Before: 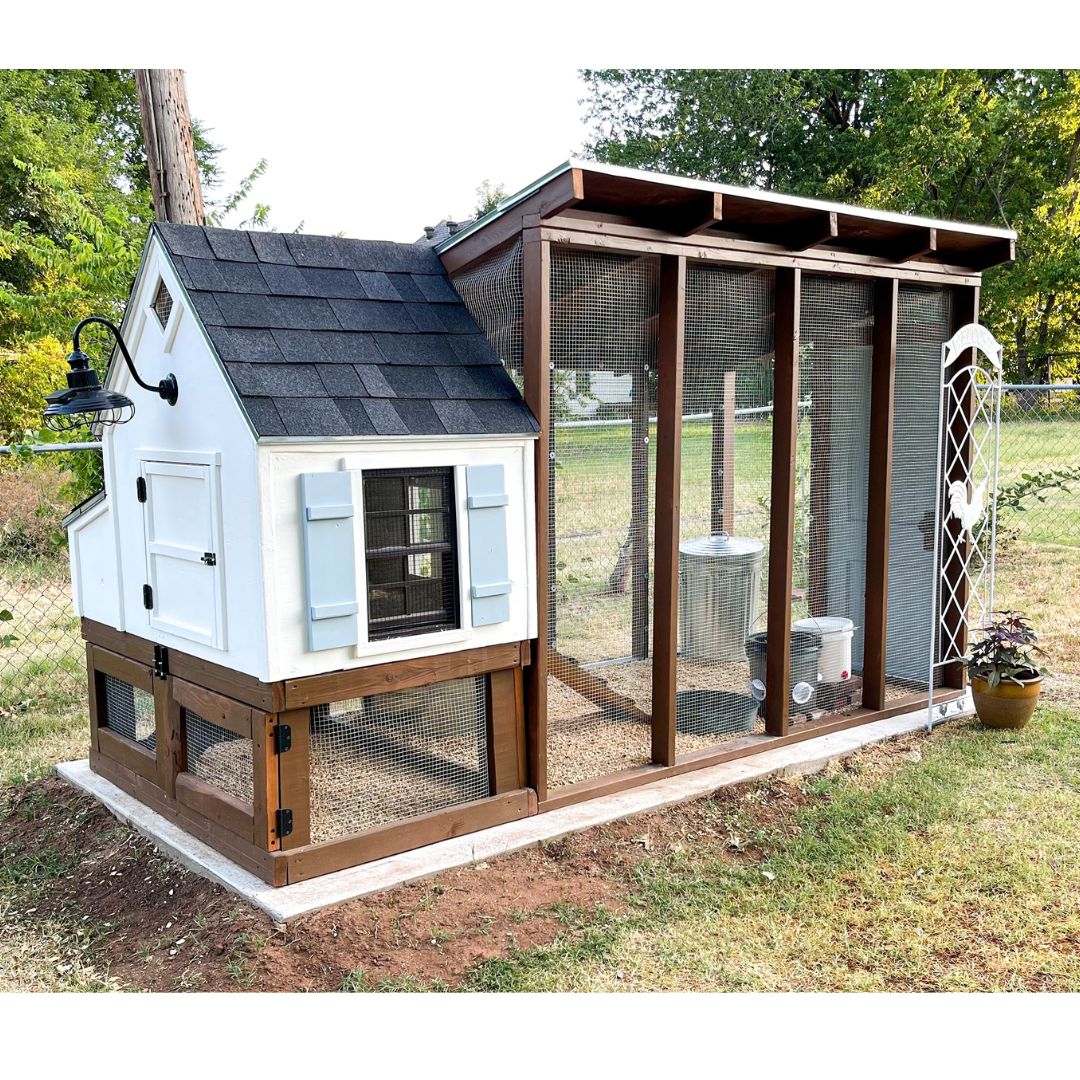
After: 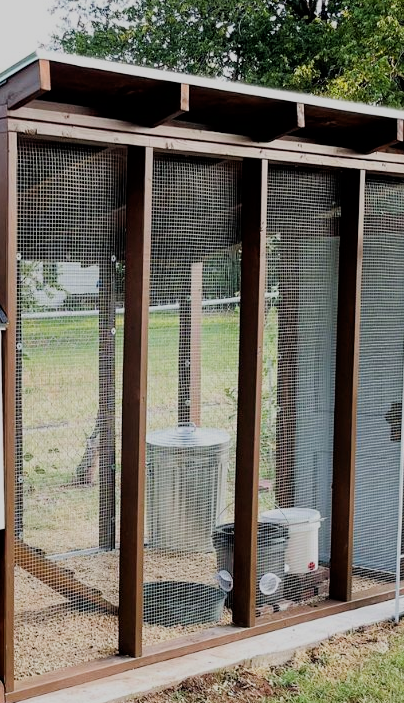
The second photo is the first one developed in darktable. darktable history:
filmic rgb: black relative exposure -7.17 EV, white relative exposure 5.39 EV, hardness 3.02
crop and rotate: left 49.443%, top 10.14%, right 13.106%, bottom 24.759%
